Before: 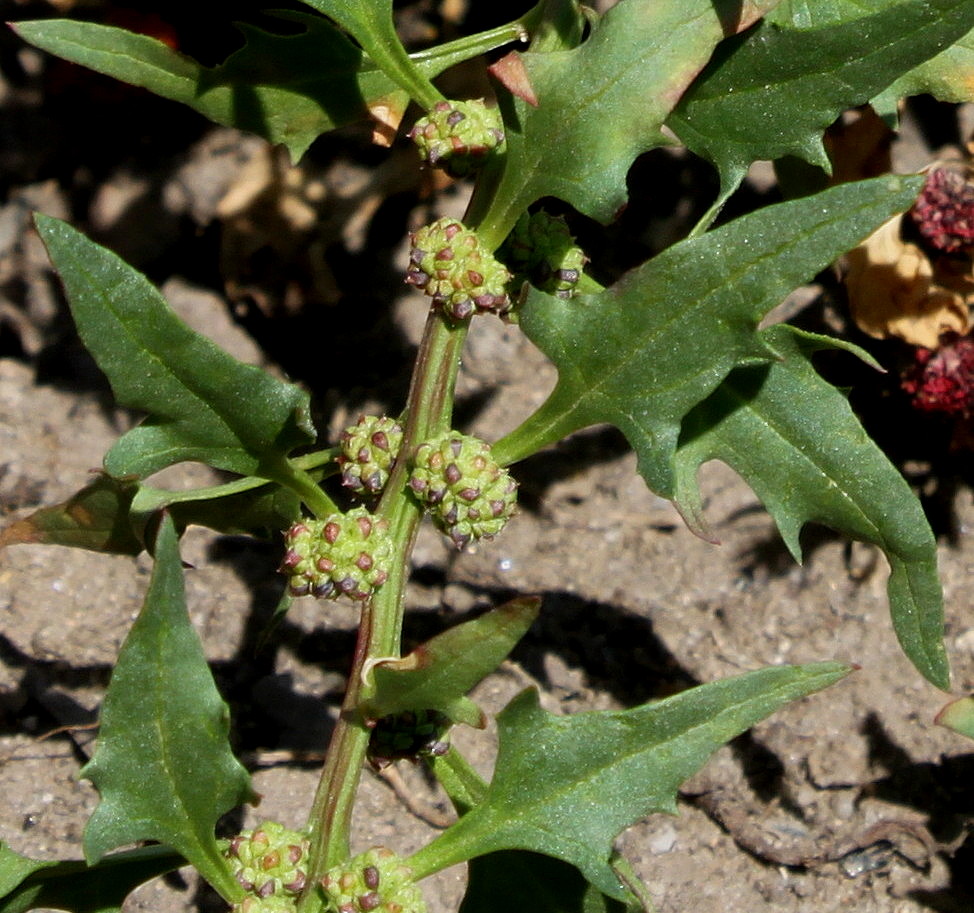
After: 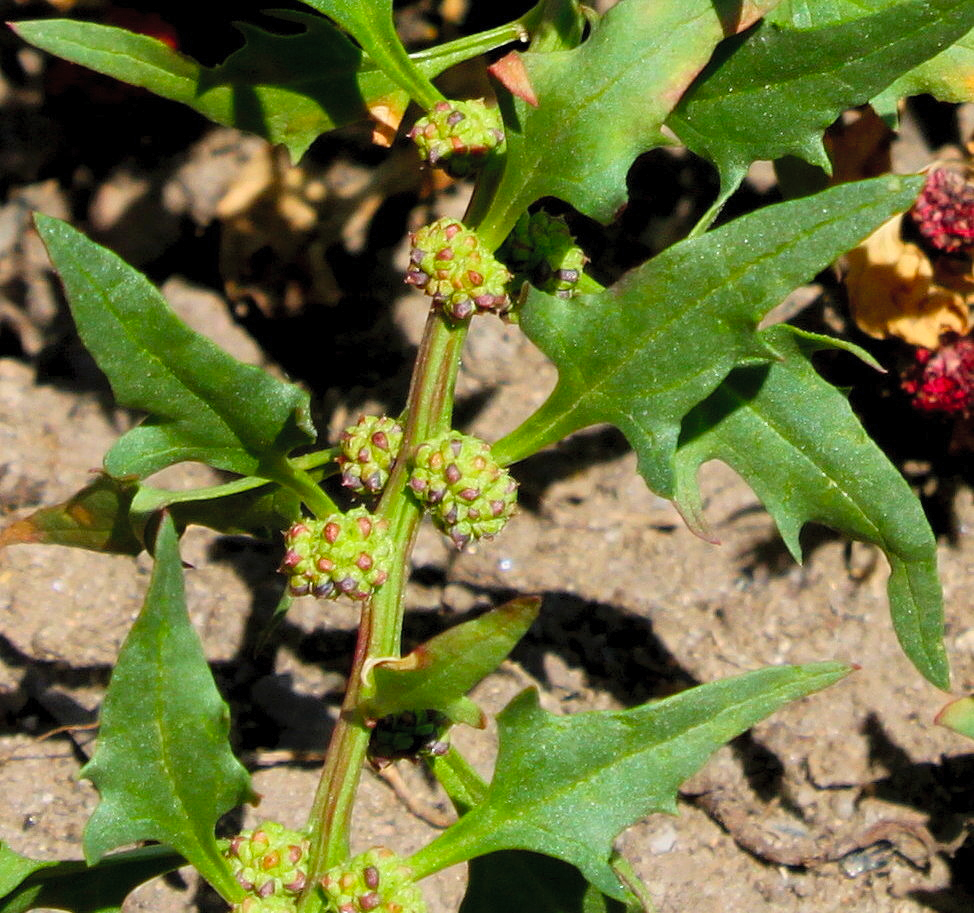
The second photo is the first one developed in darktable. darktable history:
contrast brightness saturation: contrast 0.07, brightness 0.172, saturation 0.403
color balance rgb: perceptual saturation grading › global saturation -1.999%, perceptual saturation grading › highlights -7.096%, perceptual saturation grading › mid-tones 7.369%, perceptual saturation grading › shadows 5.072%, global vibrance 20%
